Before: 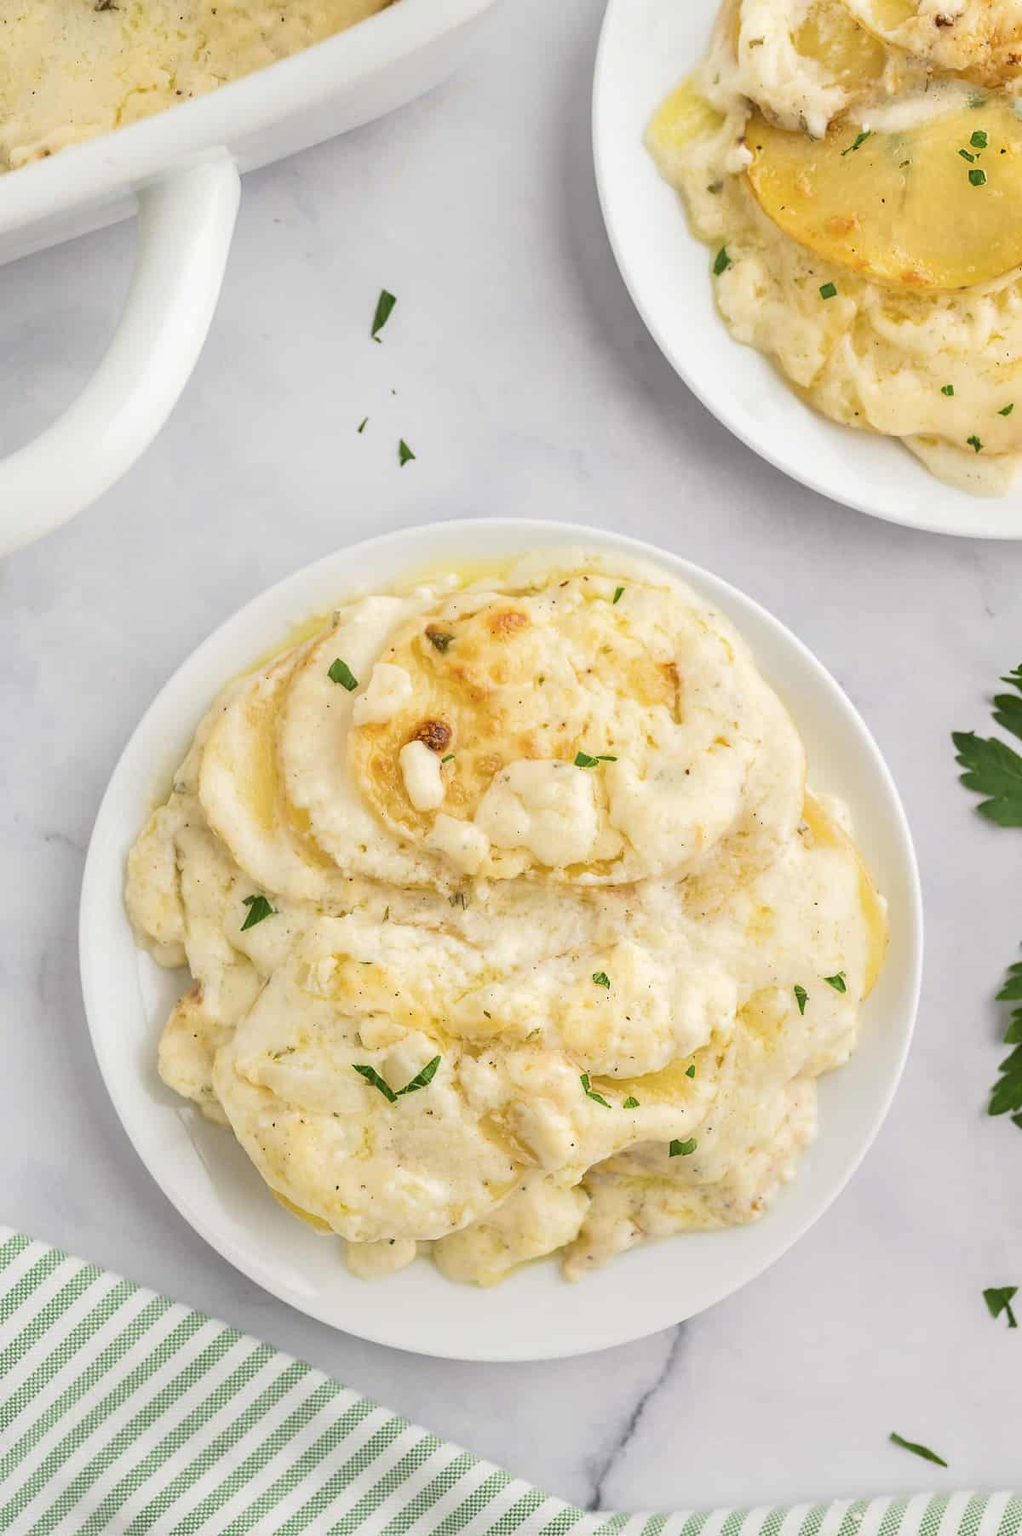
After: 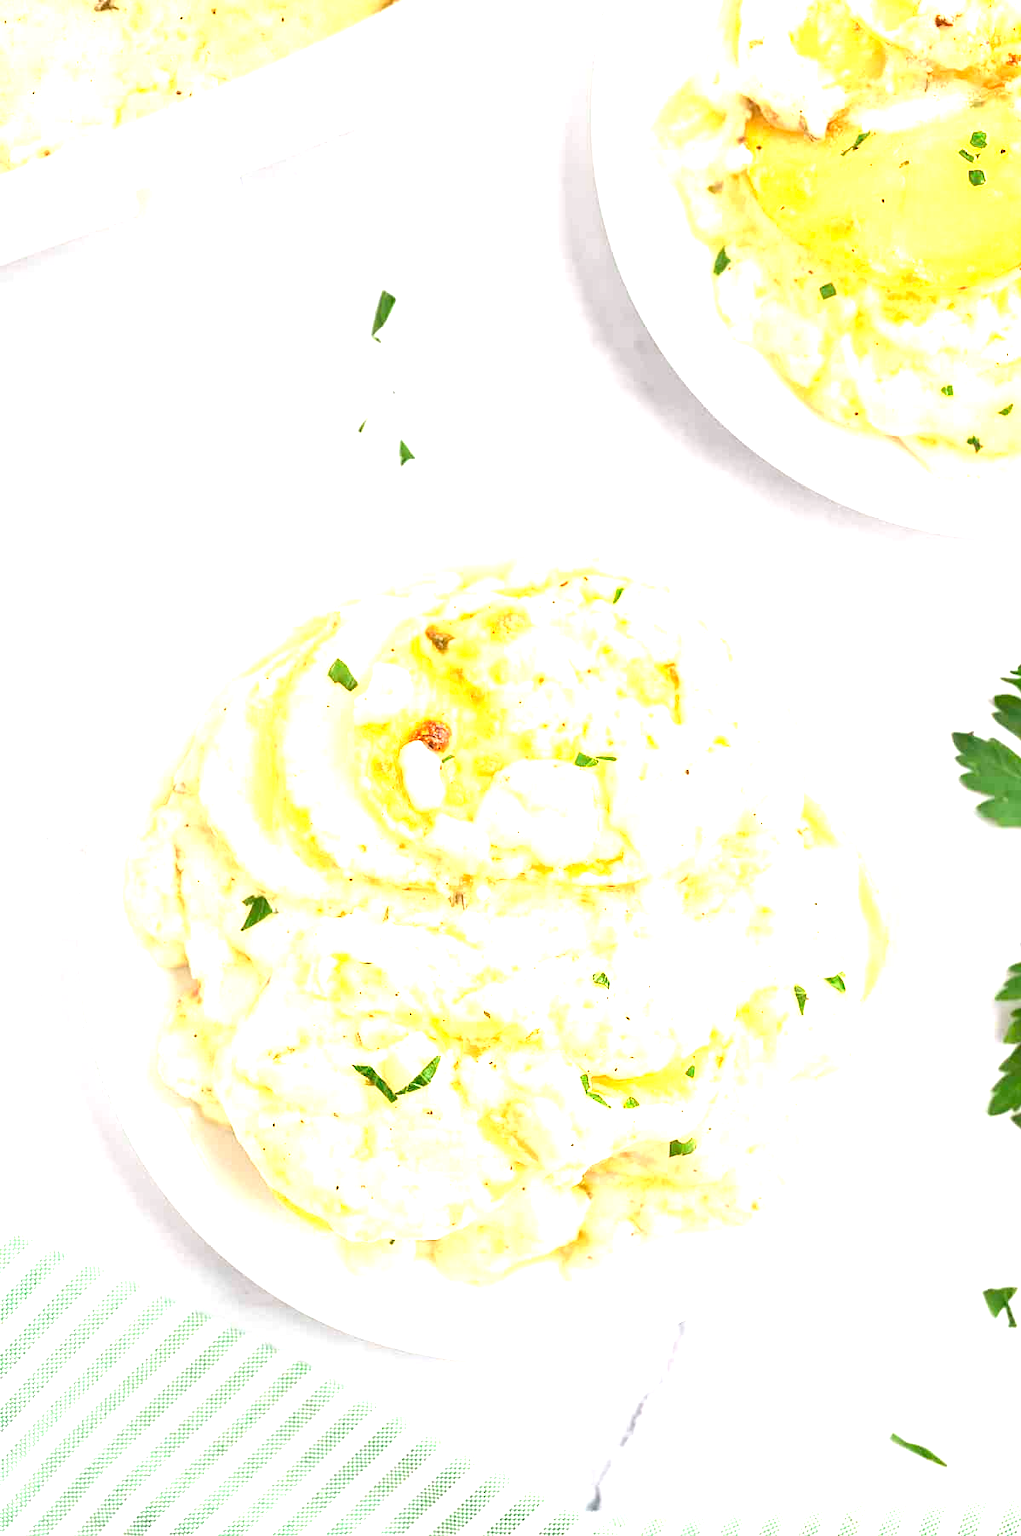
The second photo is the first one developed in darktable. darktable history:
color balance rgb: saturation formula JzAzBz (2021)
exposure: black level correction 0, exposure 1.55 EV, compensate exposure bias true, compensate highlight preservation false
tone equalizer: on, module defaults
